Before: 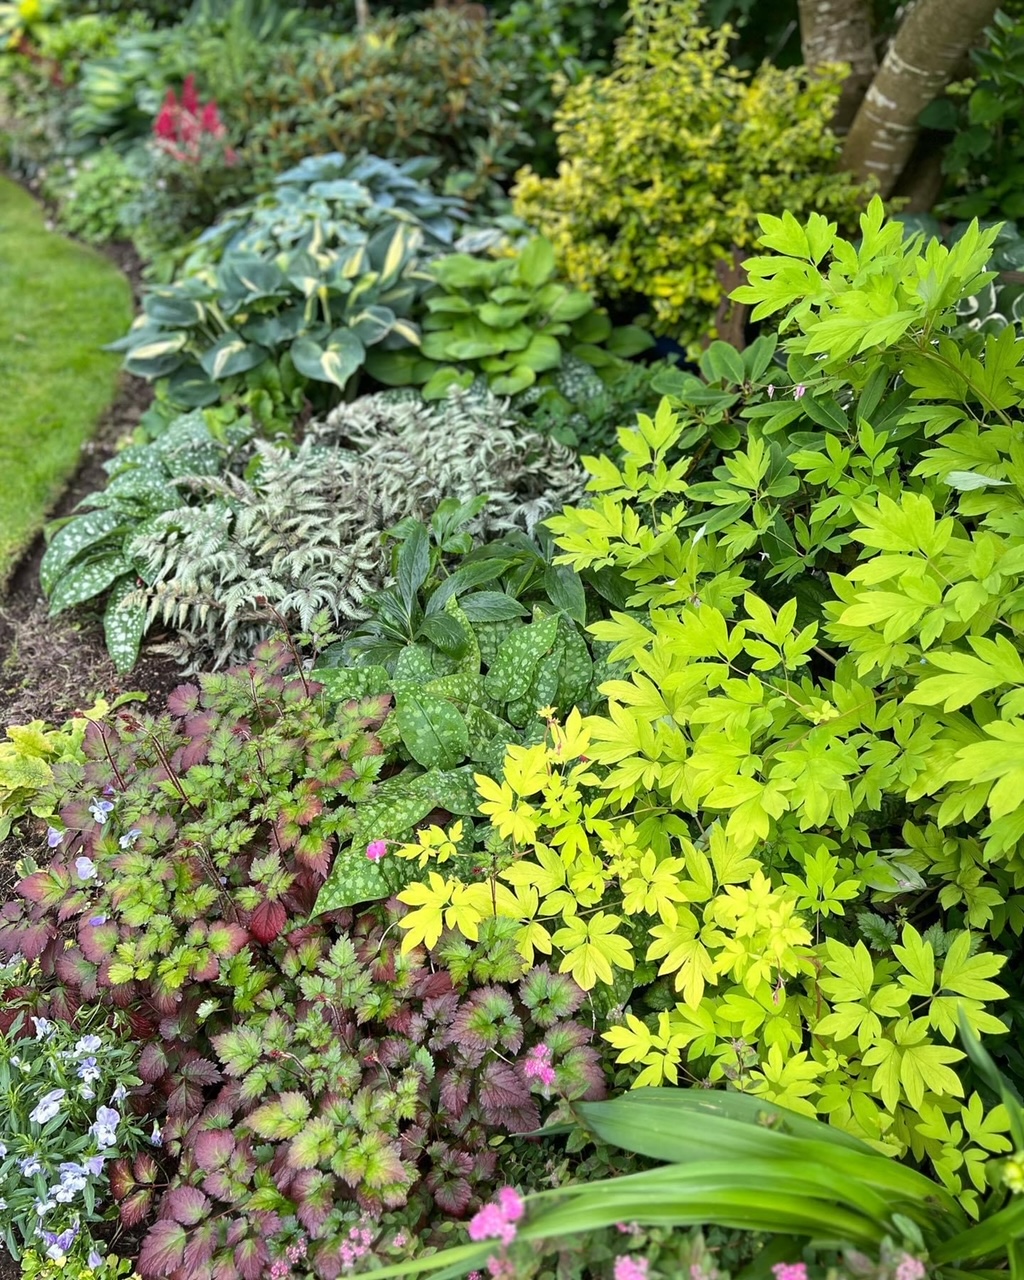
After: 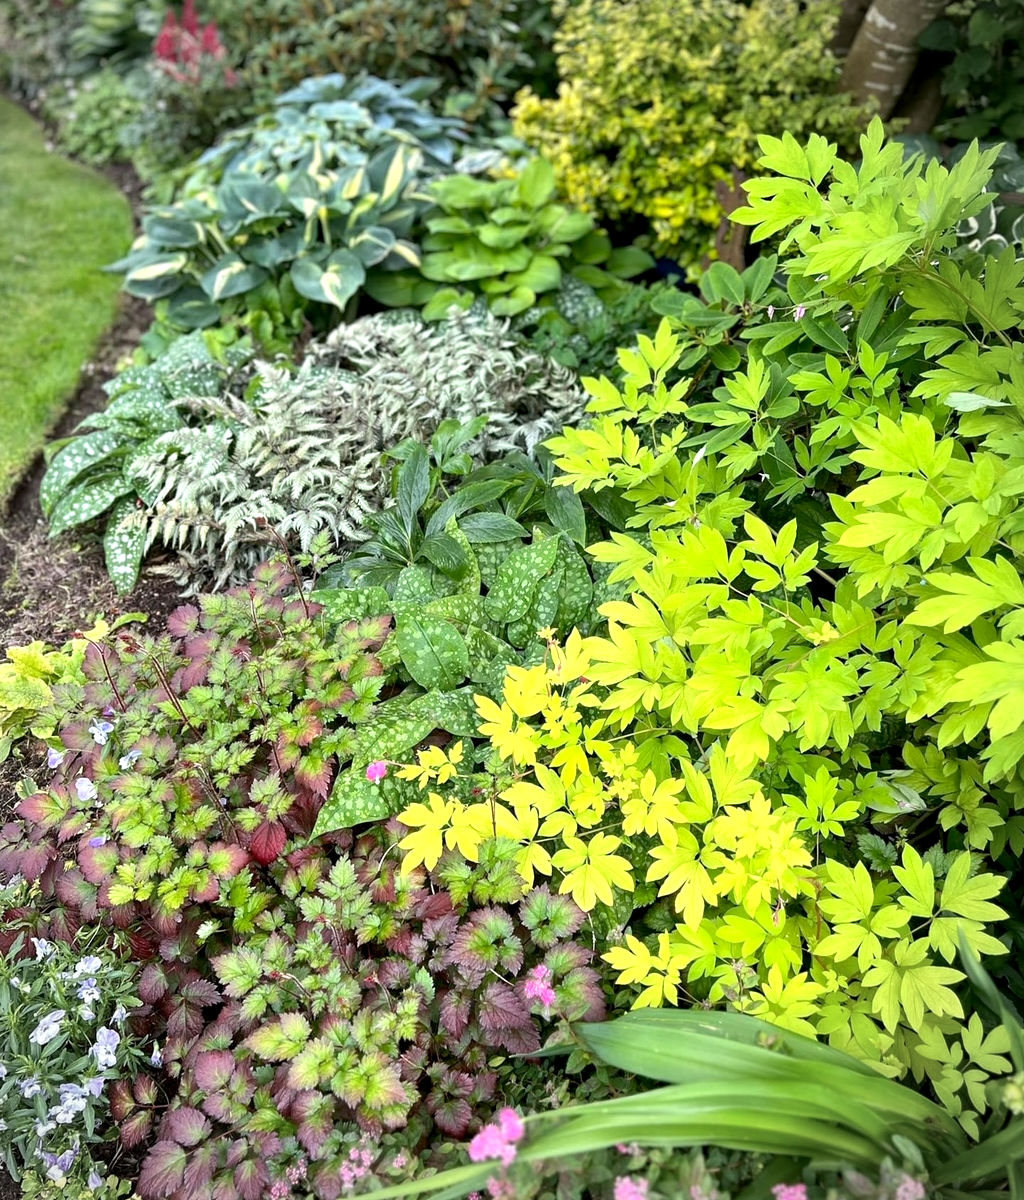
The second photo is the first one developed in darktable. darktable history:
crop and rotate: top 6.25%
vignetting: fall-off radius 60.92%
exposure: black level correction 0.003, exposure 0.383 EV, compensate highlight preservation false
tone equalizer: on, module defaults
